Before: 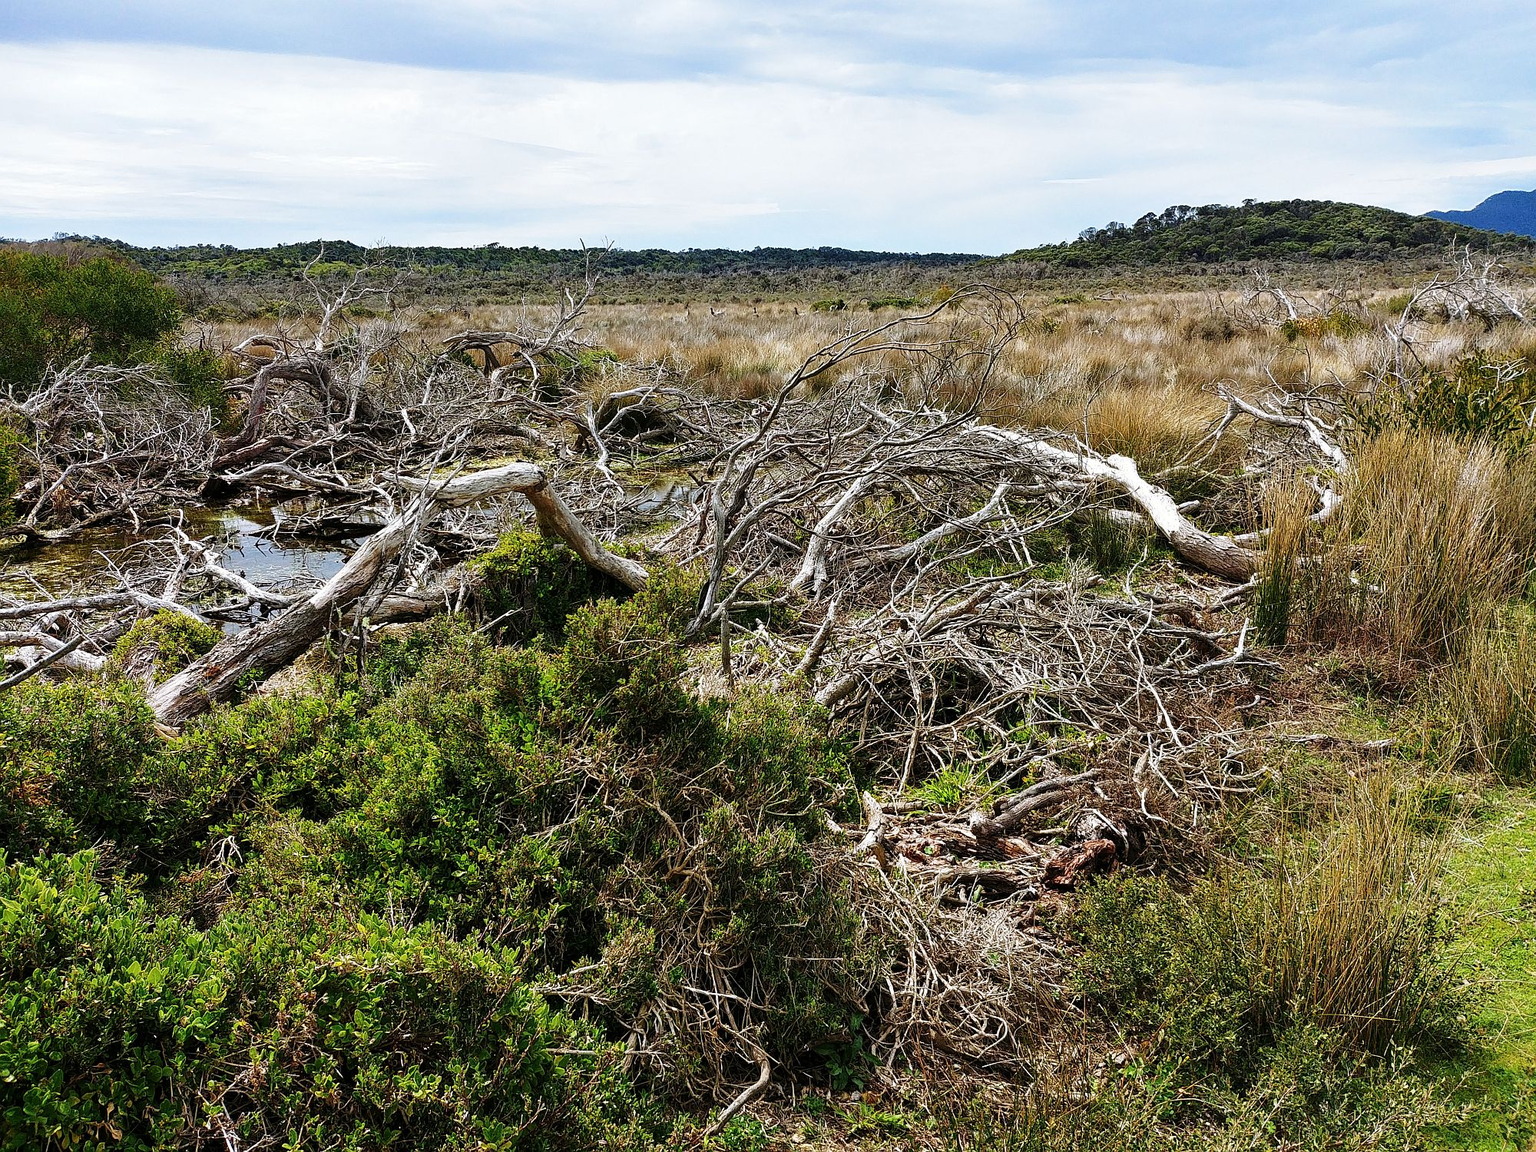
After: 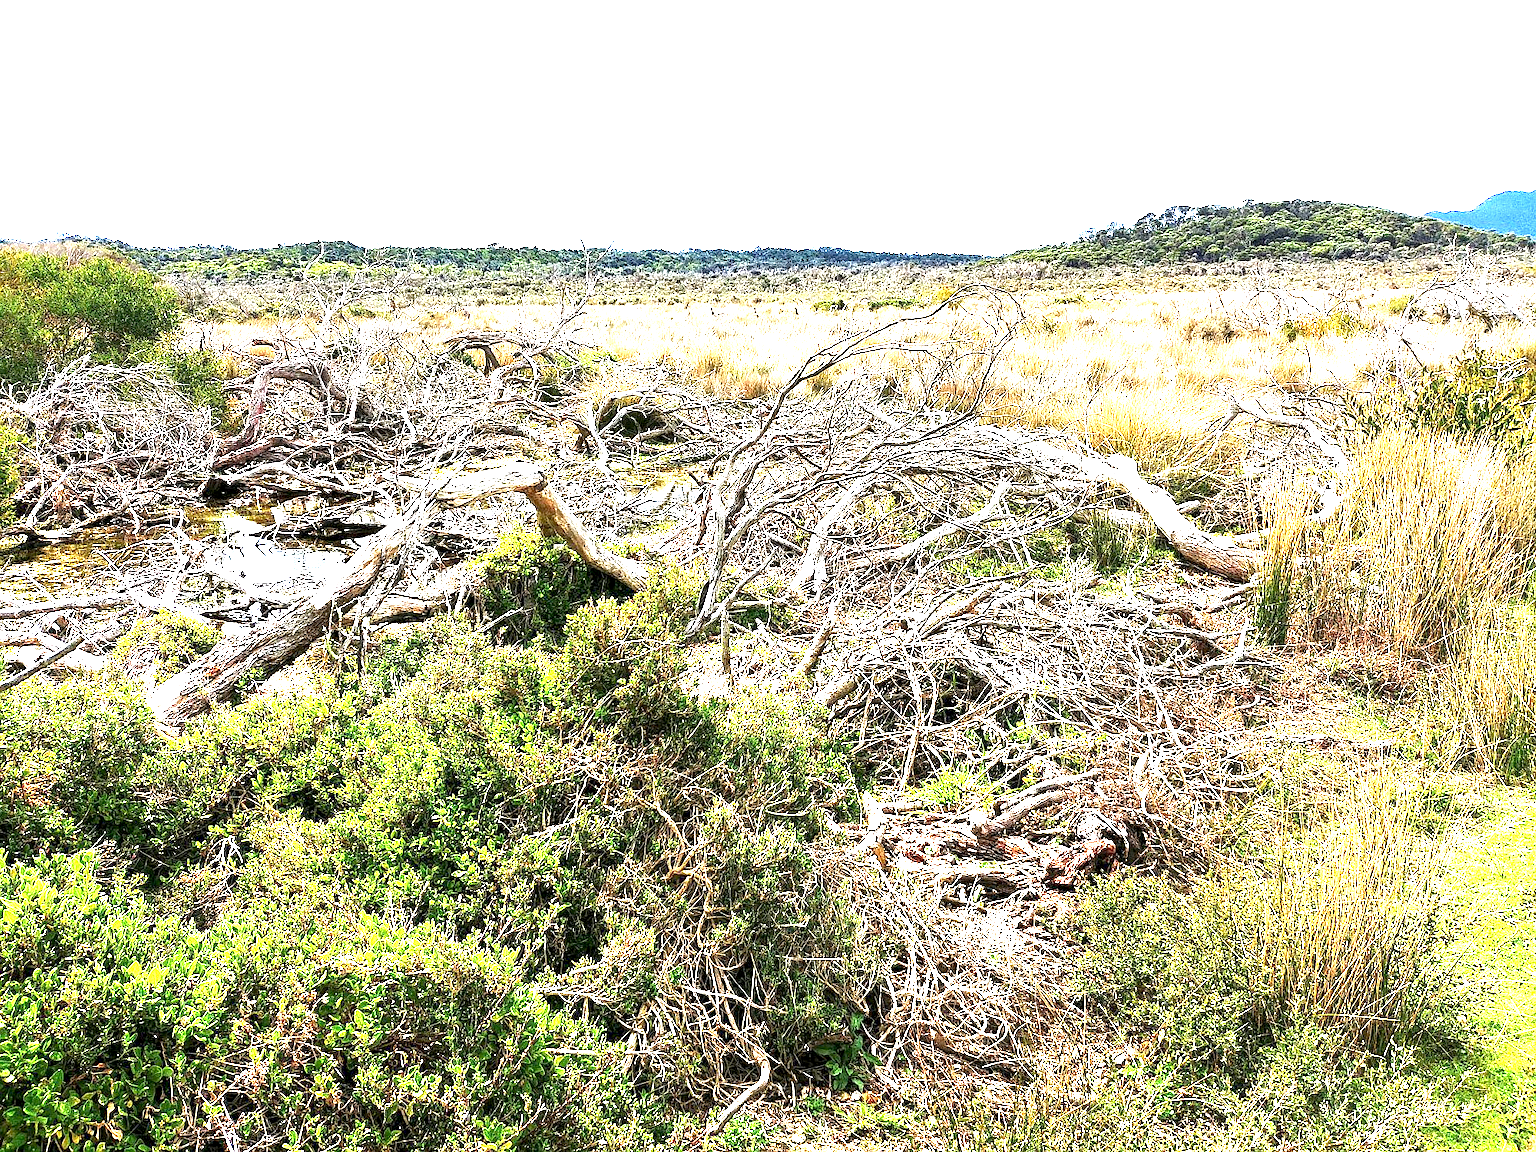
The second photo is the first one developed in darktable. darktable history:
exposure: black level correction 0.001, exposure 2.647 EV, compensate highlight preservation false
tone equalizer: edges refinement/feathering 500, mask exposure compensation -1.57 EV, preserve details no
